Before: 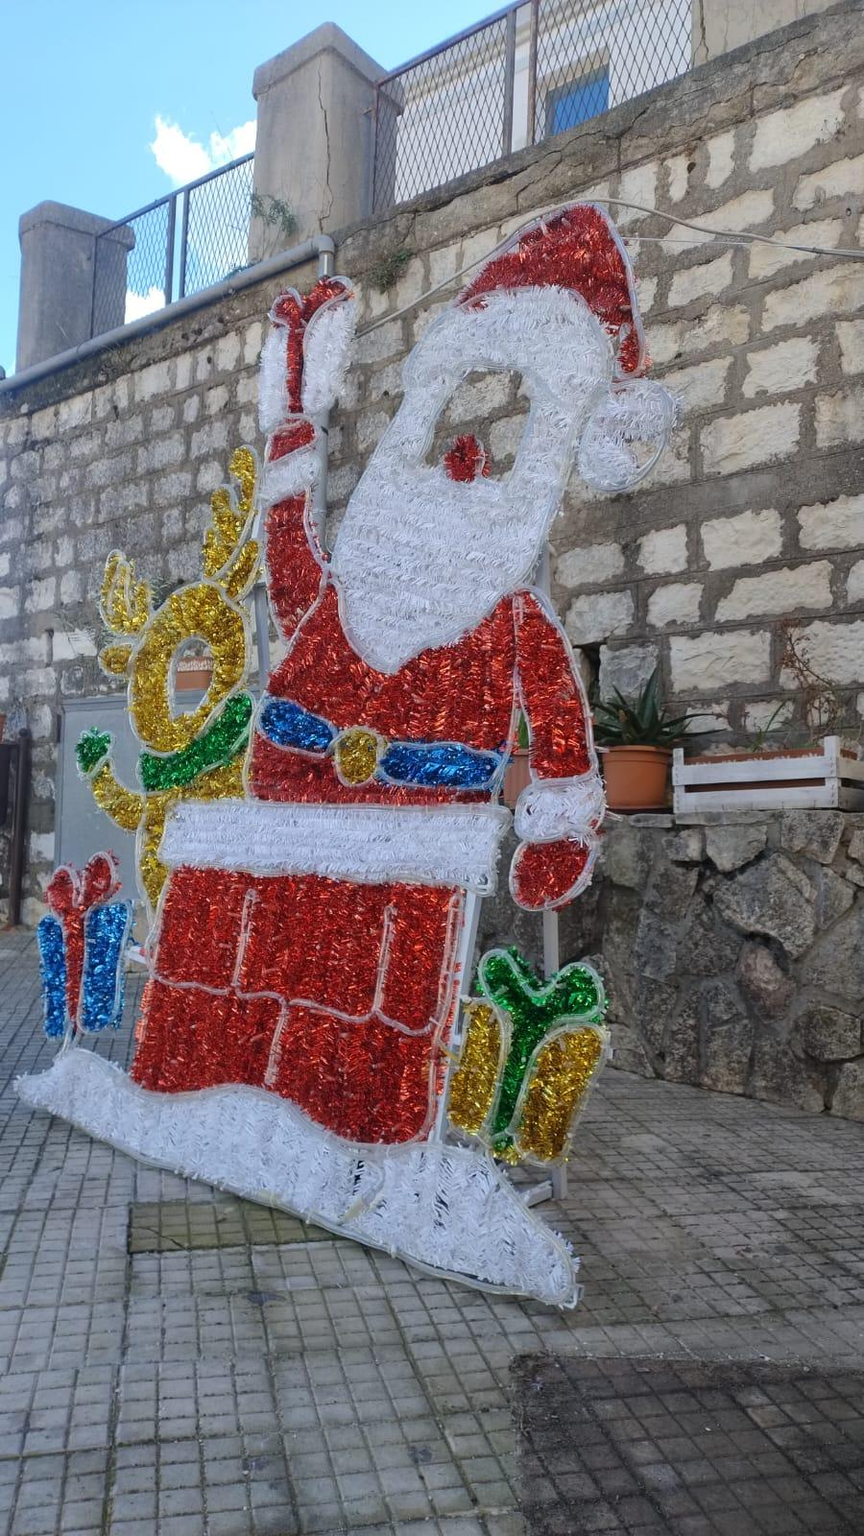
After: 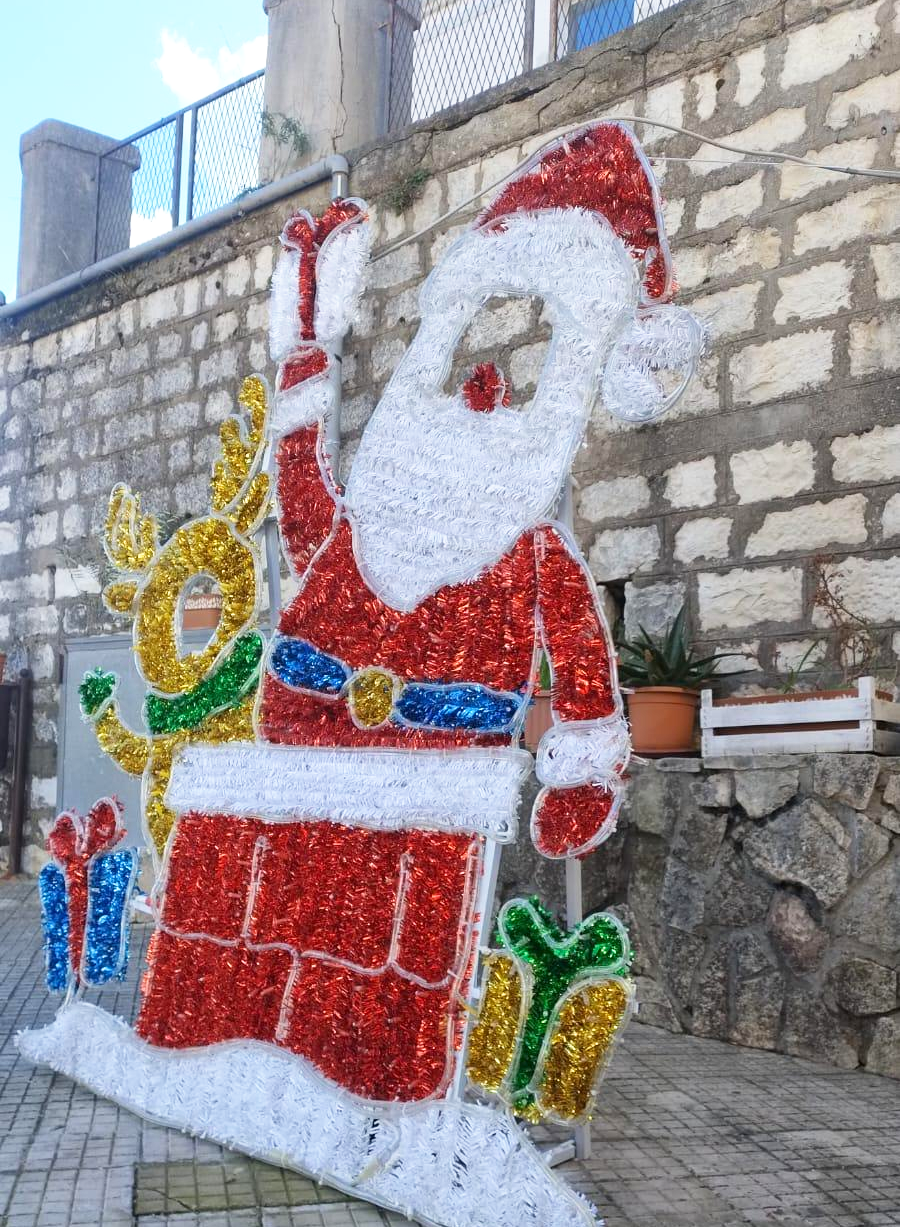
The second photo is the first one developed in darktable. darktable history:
exposure: black level correction 0.001, exposure 0.191 EV, compensate highlight preservation false
crop: top 5.667%, bottom 17.637%
base curve: curves: ch0 [(0, 0) (0.688, 0.865) (1, 1)], preserve colors none
